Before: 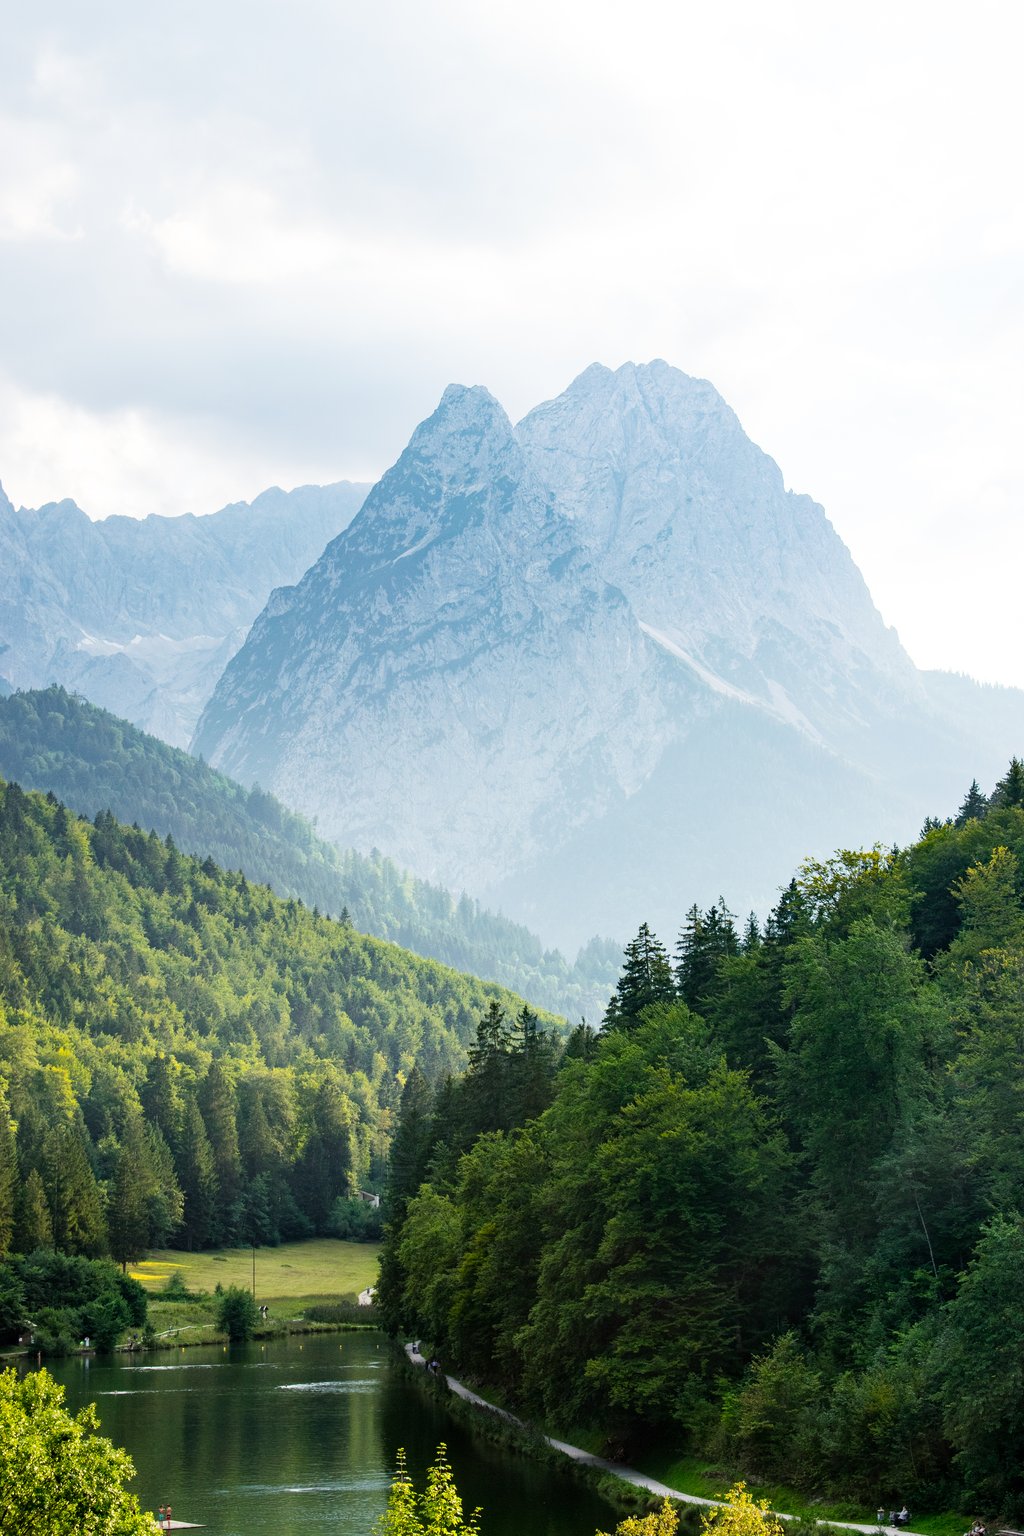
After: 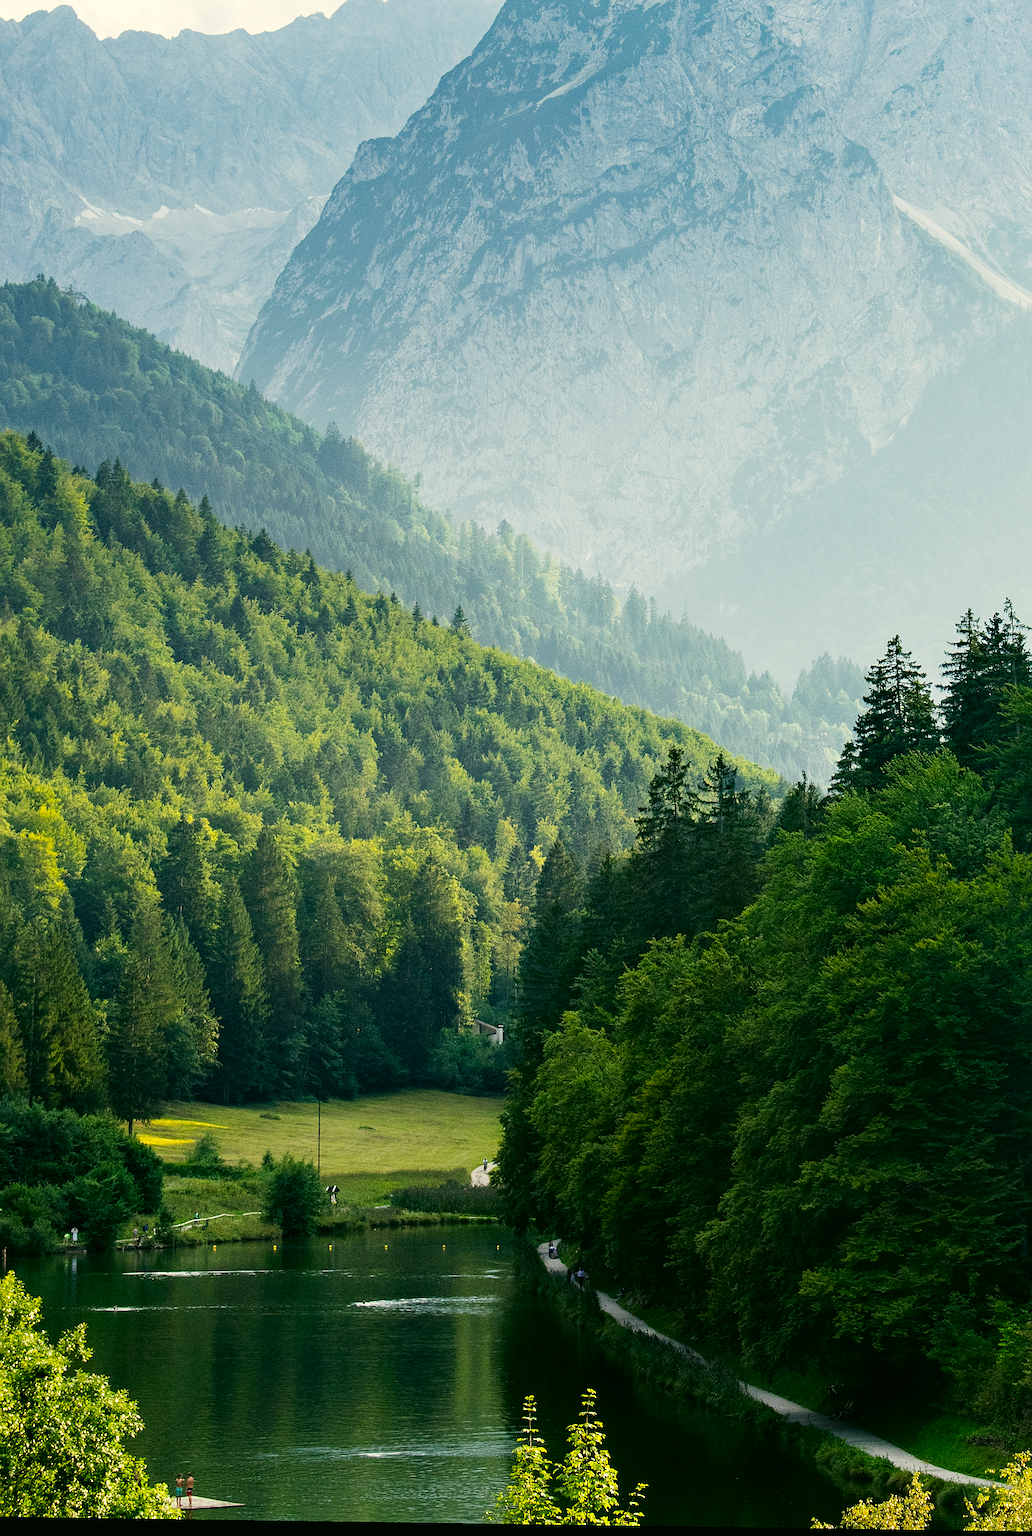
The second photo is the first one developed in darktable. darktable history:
color correction: highlights a* -0.361, highlights b* 9.38, shadows a* -9.06, shadows b* 1.06
contrast brightness saturation: brightness -0.097
crop and rotate: angle -0.82°, left 3.716%, top 31.992%, right 28.548%
sharpen: on, module defaults
